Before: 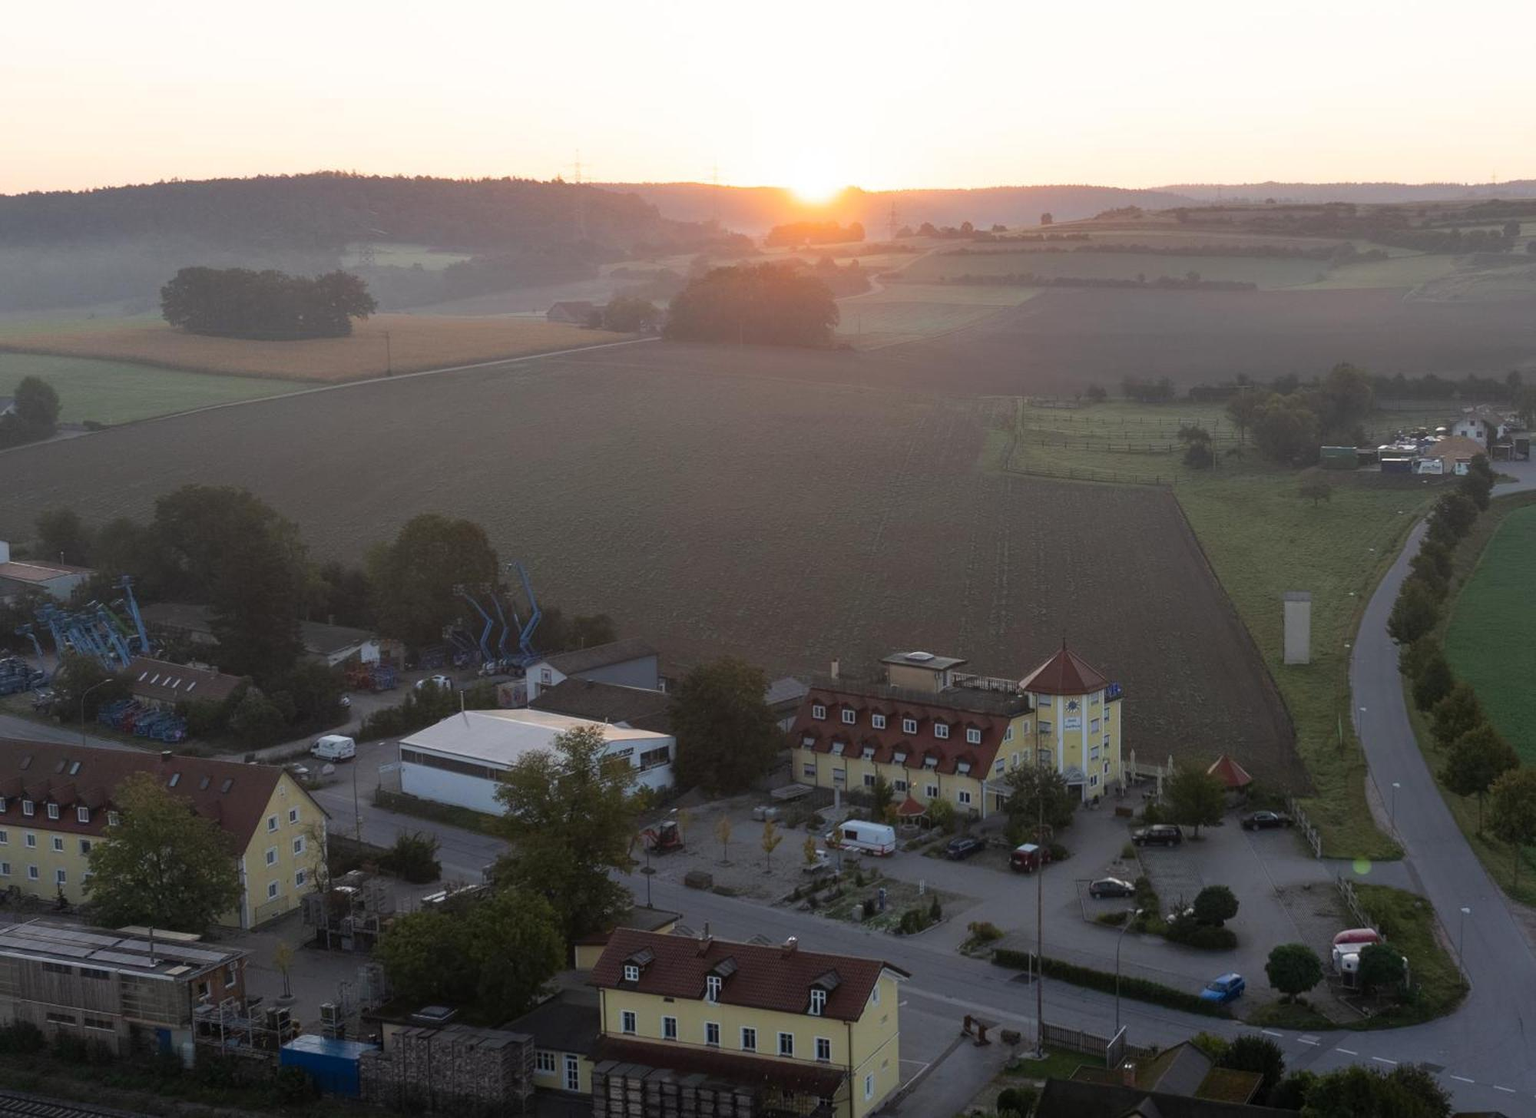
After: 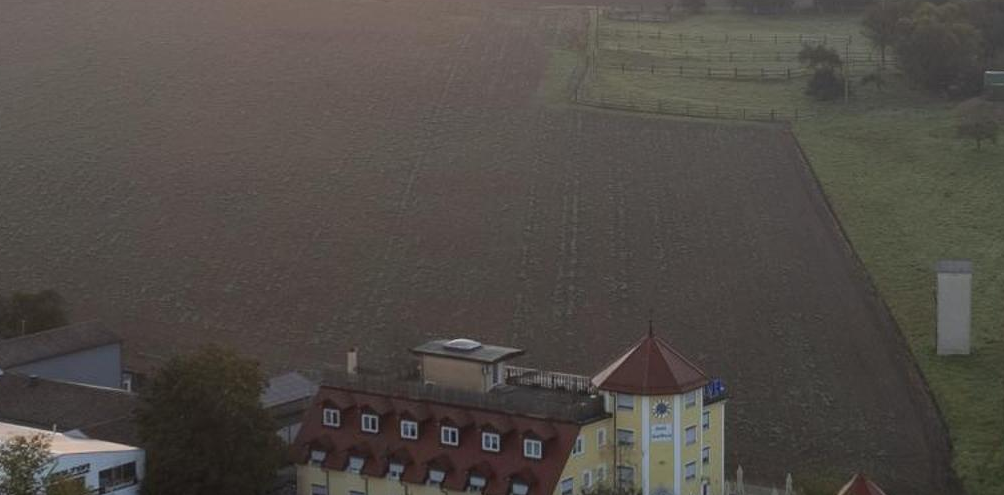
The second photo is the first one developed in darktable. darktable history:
crop: left 36.79%, top 35.065%, right 12.966%, bottom 30.91%
